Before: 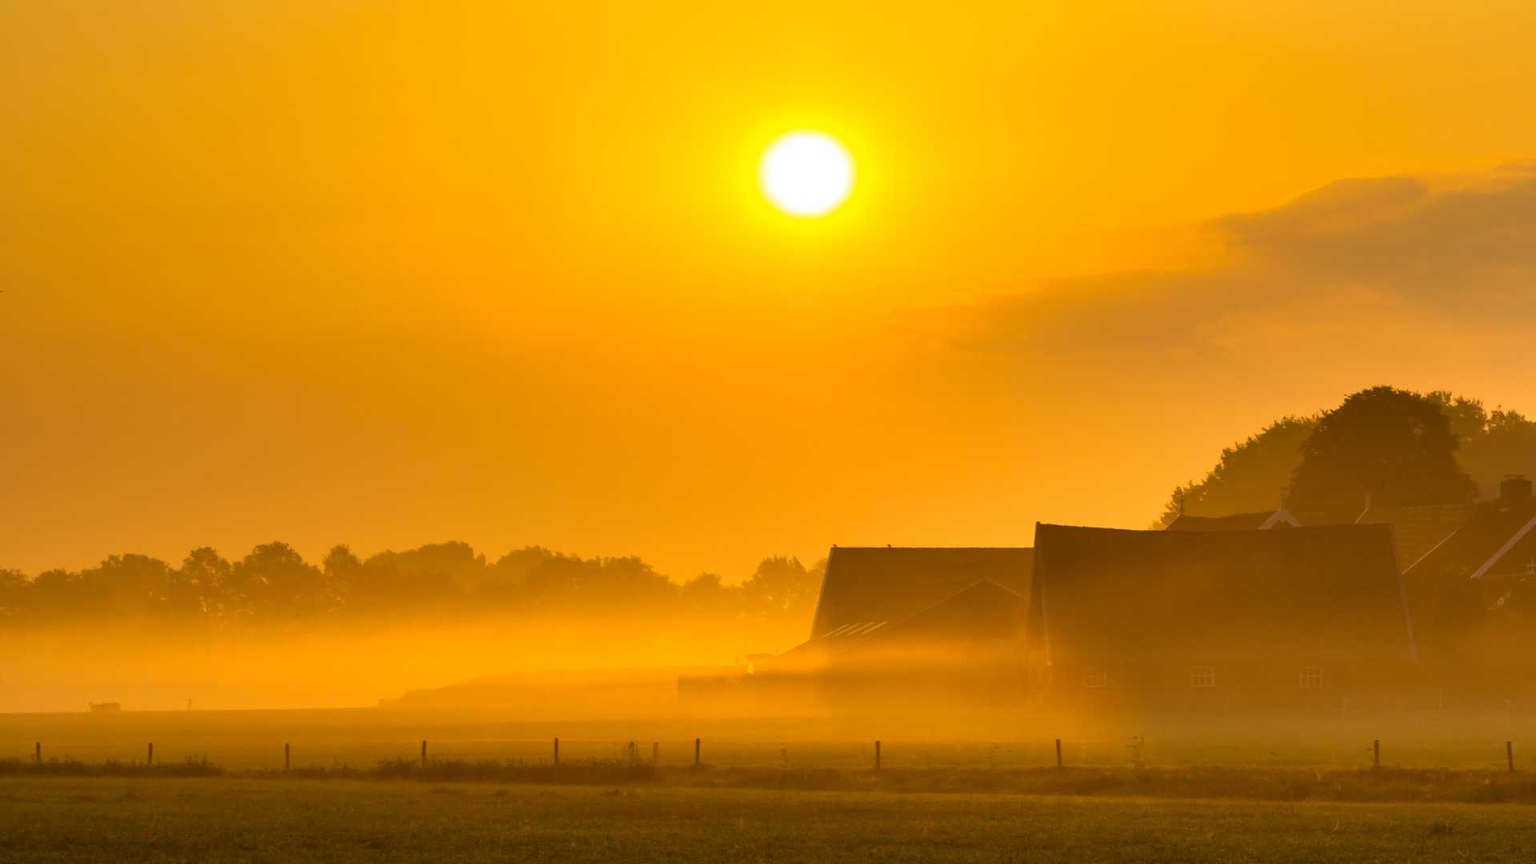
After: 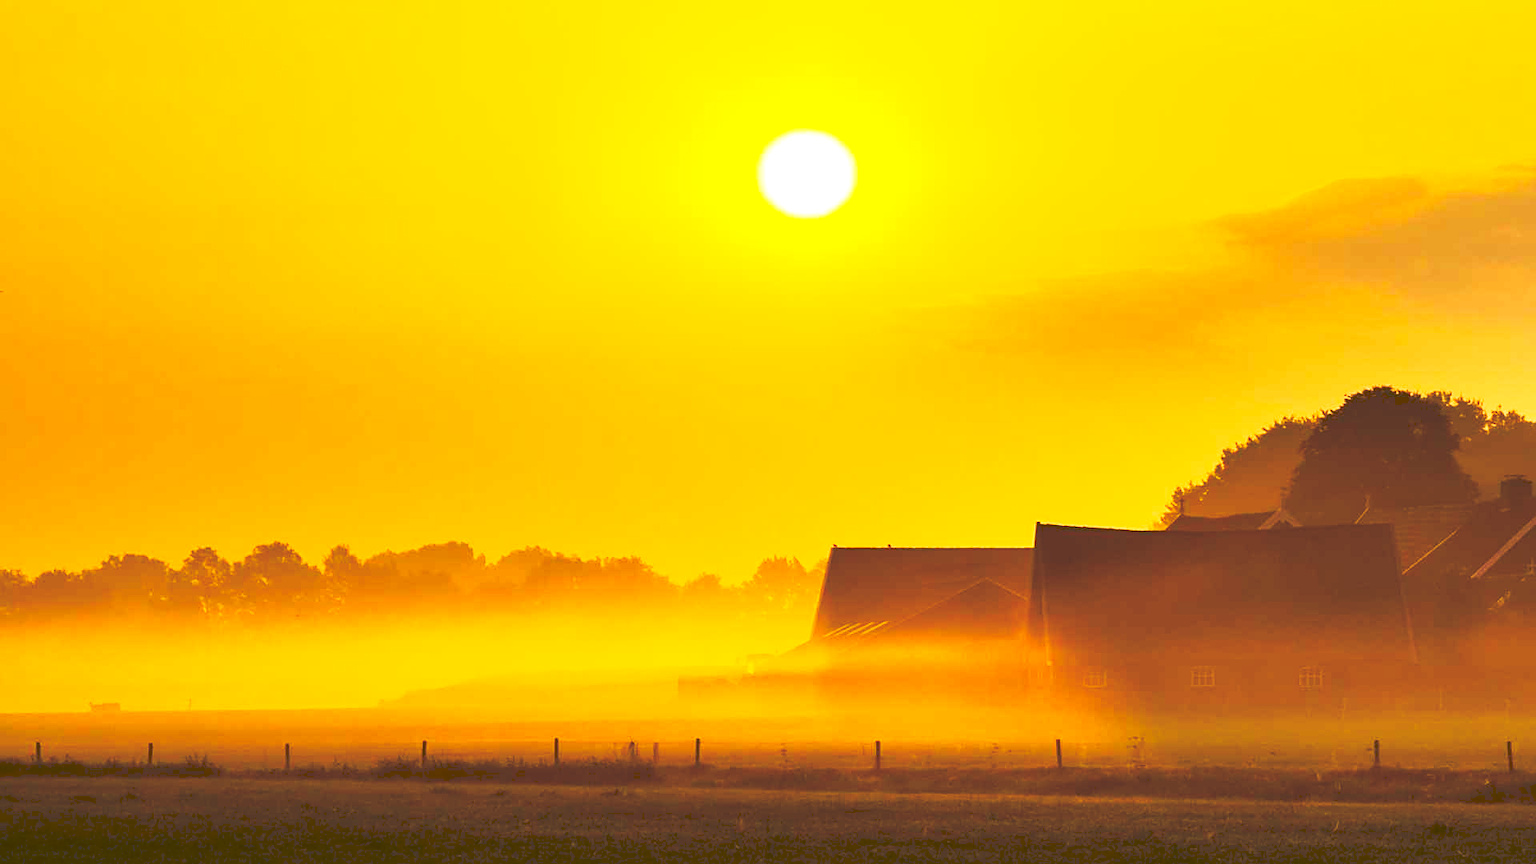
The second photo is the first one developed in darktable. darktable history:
exposure: black level correction 0.001, exposure 0.499 EV, compensate highlight preservation false
contrast brightness saturation: contrast 0.129, brightness -0.046, saturation 0.156
tone curve: curves: ch0 [(0, 0) (0.003, 0.183) (0.011, 0.183) (0.025, 0.184) (0.044, 0.188) (0.069, 0.197) (0.1, 0.204) (0.136, 0.212) (0.177, 0.226) (0.224, 0.24) (0.277, 0.273) (0.335, 0.322) (0.399, 0.388) (0.468, 0.468) (0.543, 0.579) (0.623, 0.686) (0.709, 0.792) (0.801, 0.877) (0.898, 0.939) (1, 1)], preserve colors none
sharpen: on, module defaults
color calibration: x 0.37, y 0.382, temperature 4319.05 K
